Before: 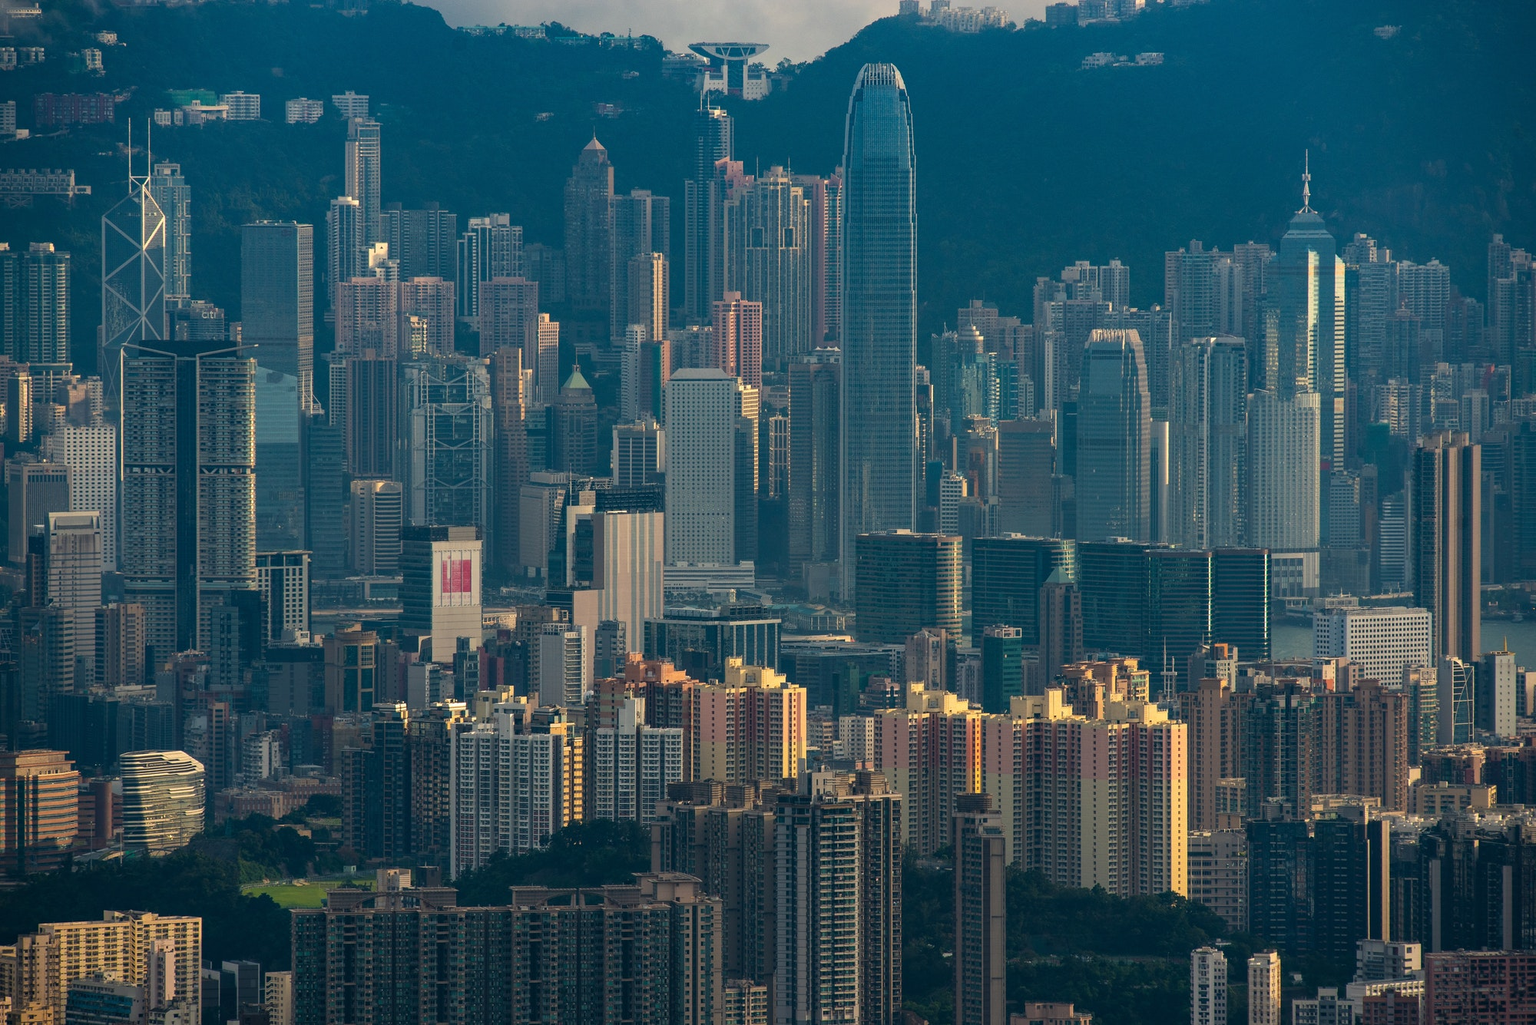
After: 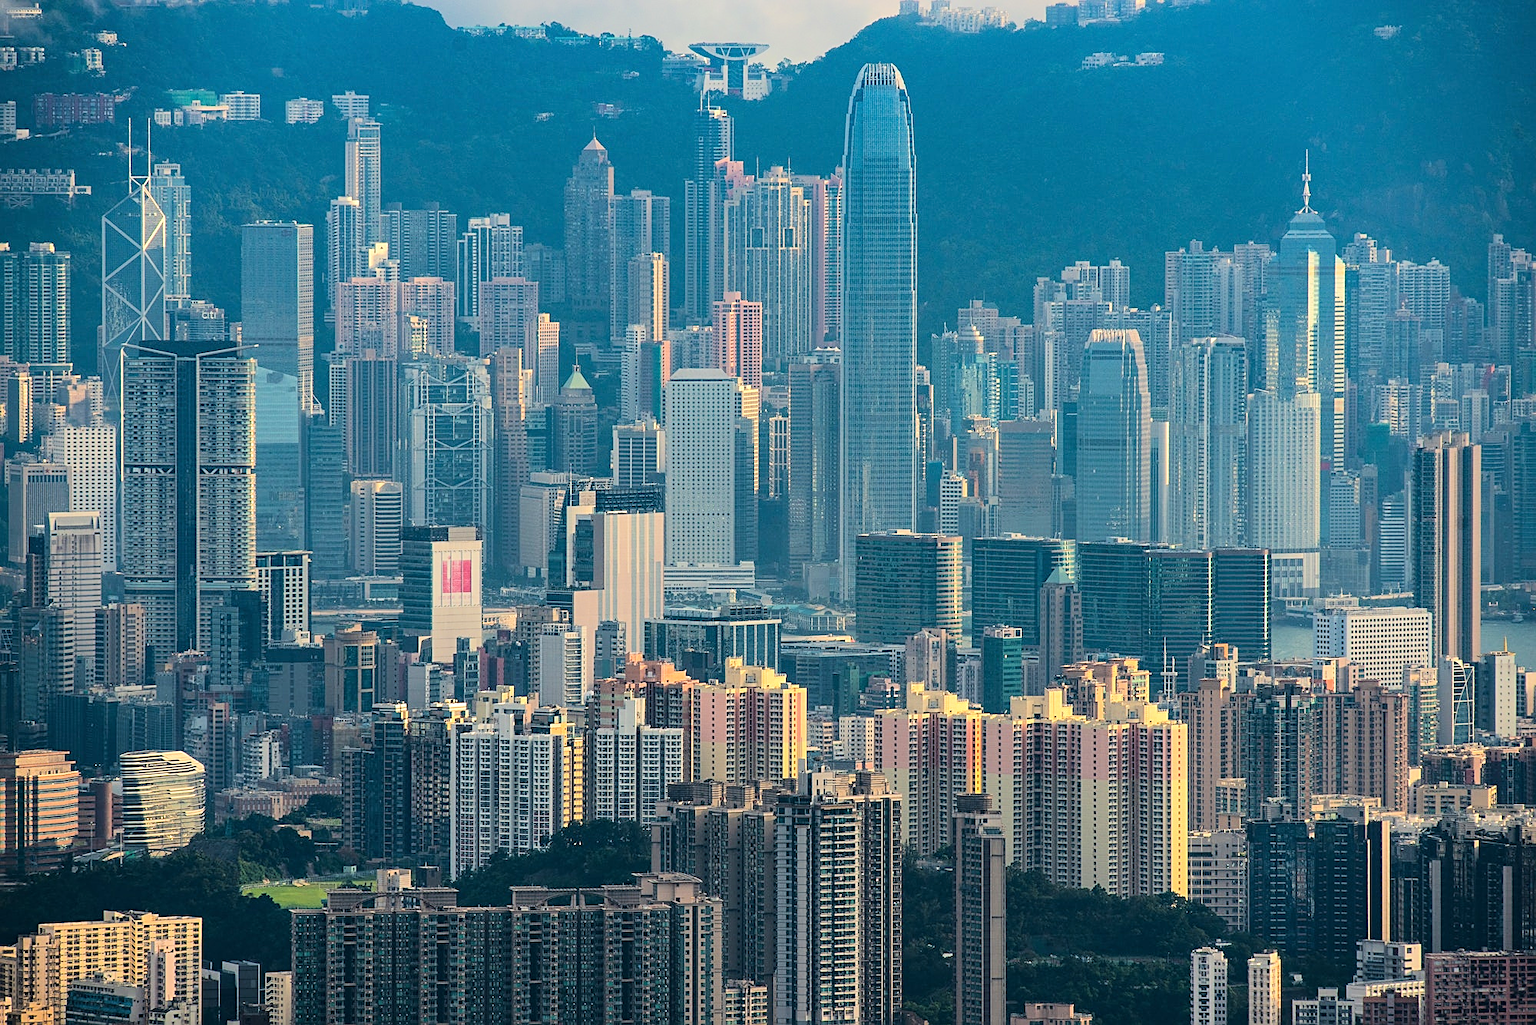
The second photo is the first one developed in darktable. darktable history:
sharpen: on, module defaults
tone equalizer: -7 EV 0.161 EV, -6 EV 0.584 EV, -5 EV 1.15 EV, -4 EV 1.31 EV, -3 EV 1.13 EV, -2 EV 0.6 EV, -1 EV 0.164 EV, edges refinement/feathering 500, mask exposure compensation -1.57 EV, preserve details no
